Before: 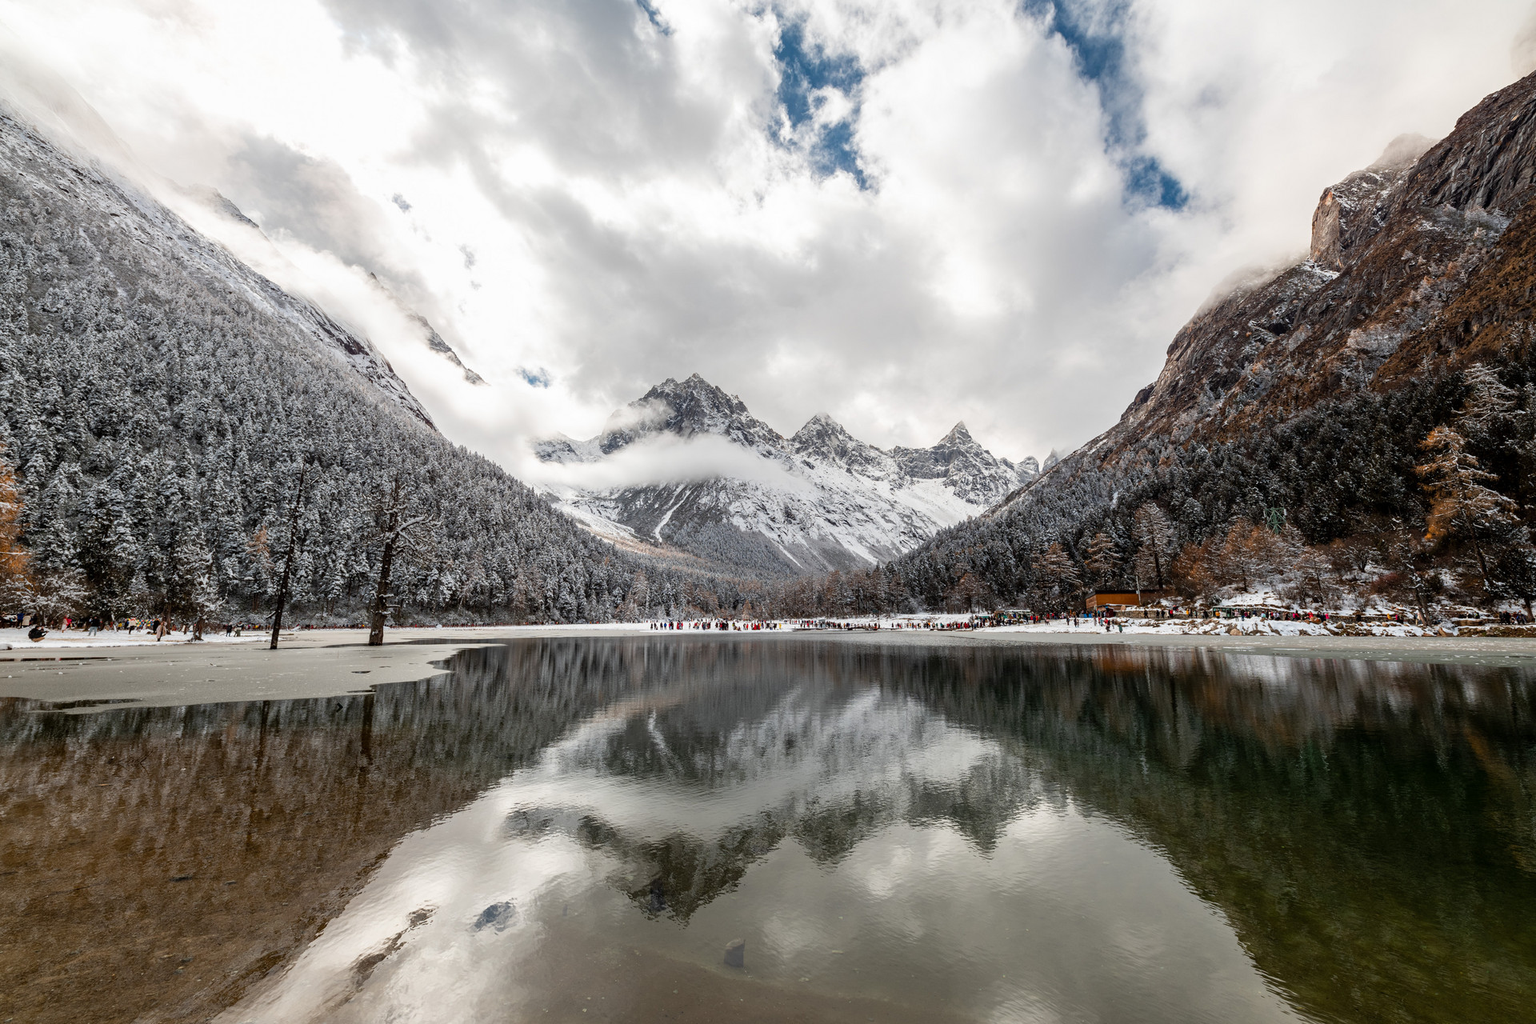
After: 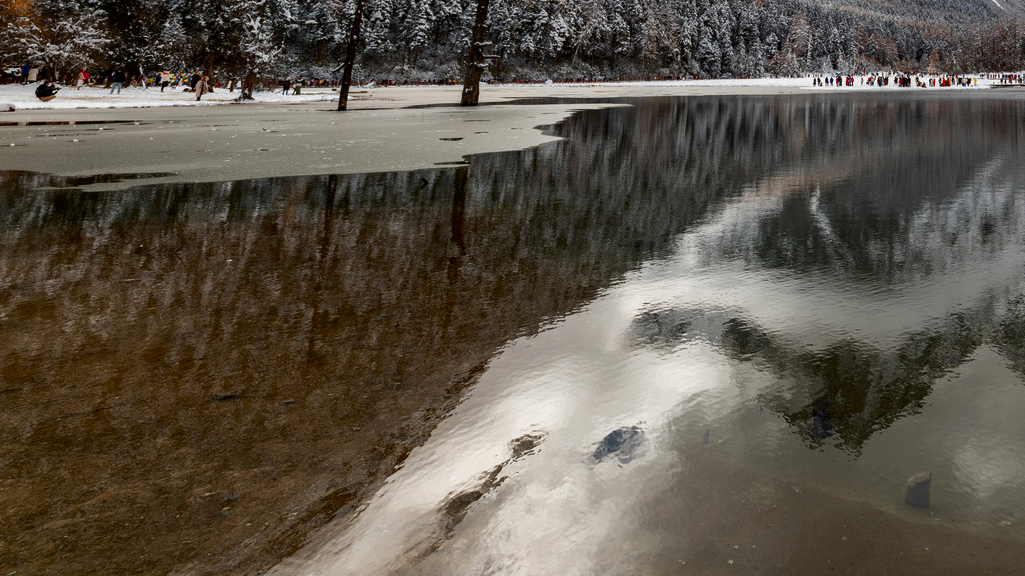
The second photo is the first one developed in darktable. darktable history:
crop and rotate: top 54.778%, right 46.61%, bottom 0.159%
contrast brightness saturation: contrast 0.07, brightness -0.14, saturation 0.11
